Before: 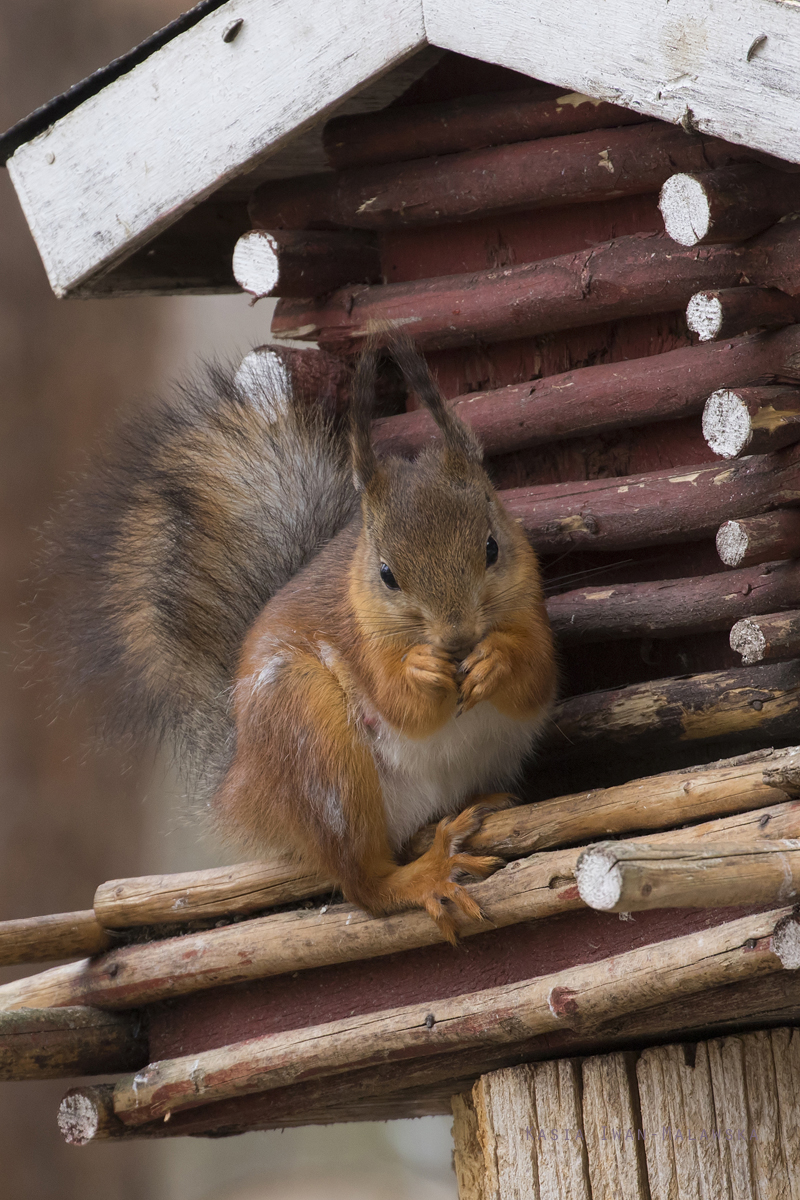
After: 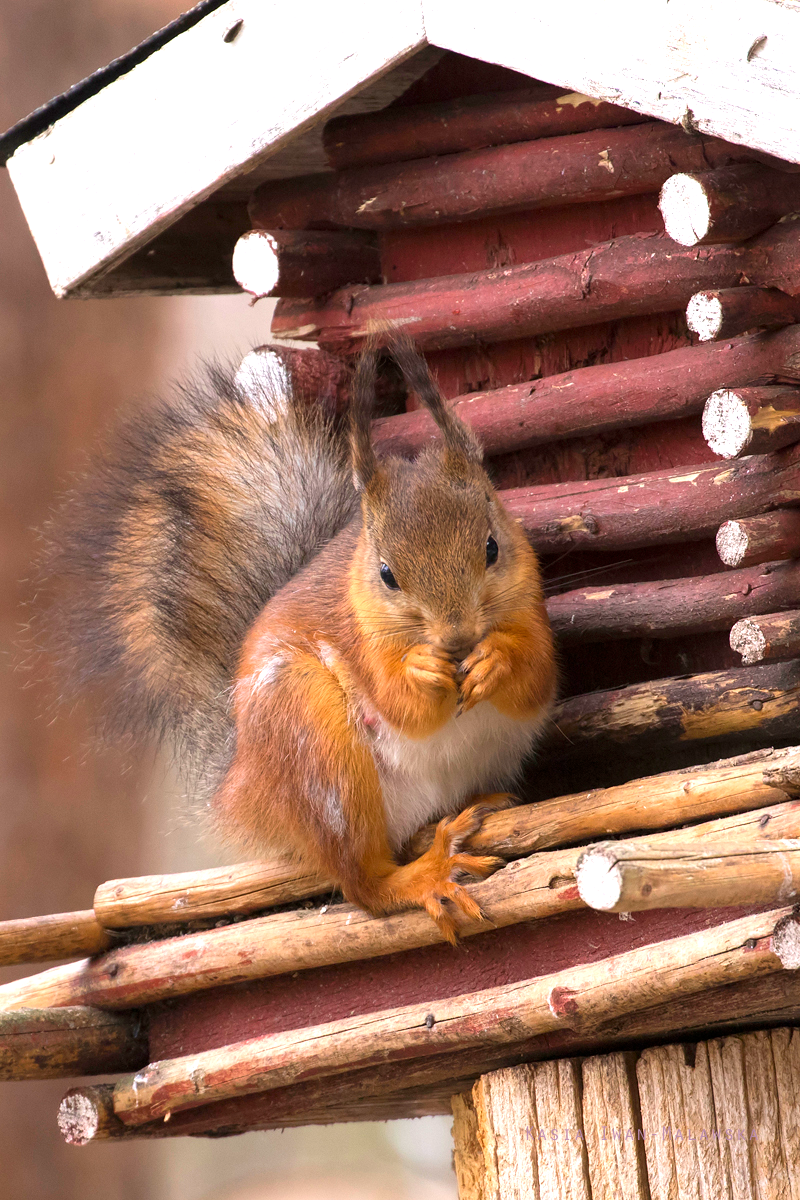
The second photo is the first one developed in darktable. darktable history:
exposure: exposure 1 EV, compensate highlight preservation false
color correction: highlights a* 3.44, highlights b* 1.67, saturation 1.16
